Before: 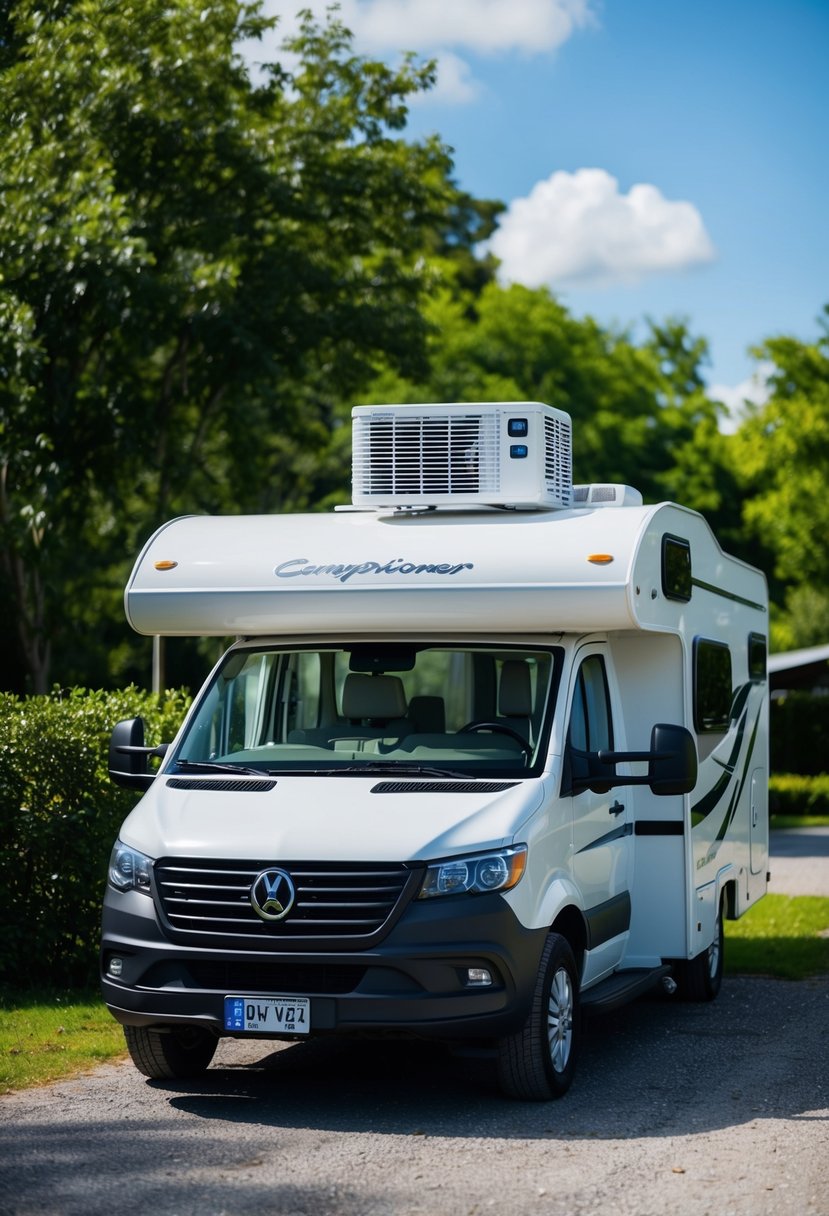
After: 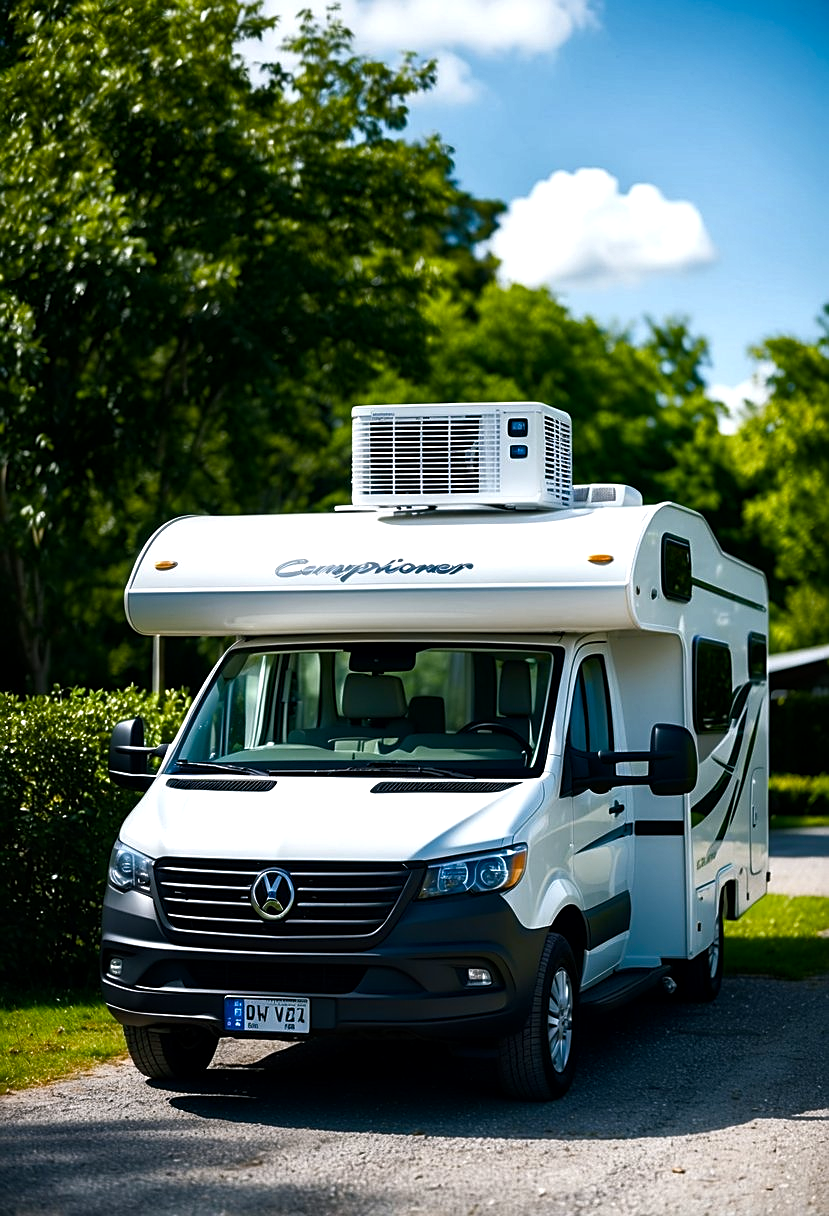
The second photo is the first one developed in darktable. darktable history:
sharpen: on, module defaults
color zones: curves: ch1 [(0.077, 0.436) (0.25, 0.5) (0.75, 0.5)]
local contrast: mode bilateral grid, contrast 21, coarseness 49, detail 119%, midtone range 0.2
color balance rgb: shadows lift › chroma 2.023%, shadows lift › hue 134.79°, perceptual saturation grading › global saturation 0.853%, perceptual saturation grading › highlights -16.917%, perceptual saturation grading › mid-tones 33.292%, perceptual saturation grading › shadows 50.327%, perceptual brilliance grading › highlights 14.537%, perceptual brilliance grading › mid-tones -6.675%, perceptual brilliance grading › shadows -26.489%
